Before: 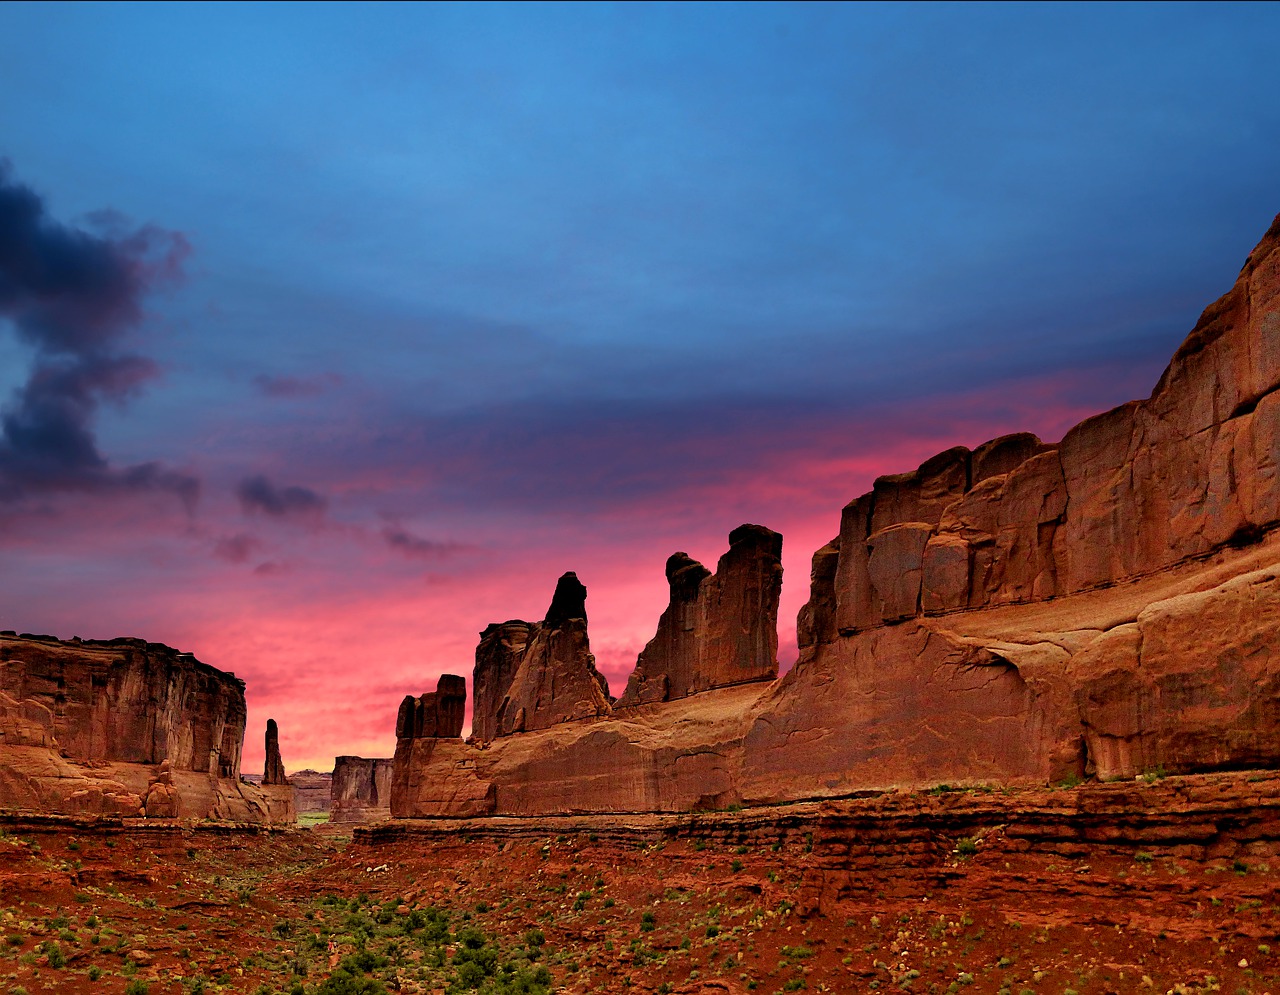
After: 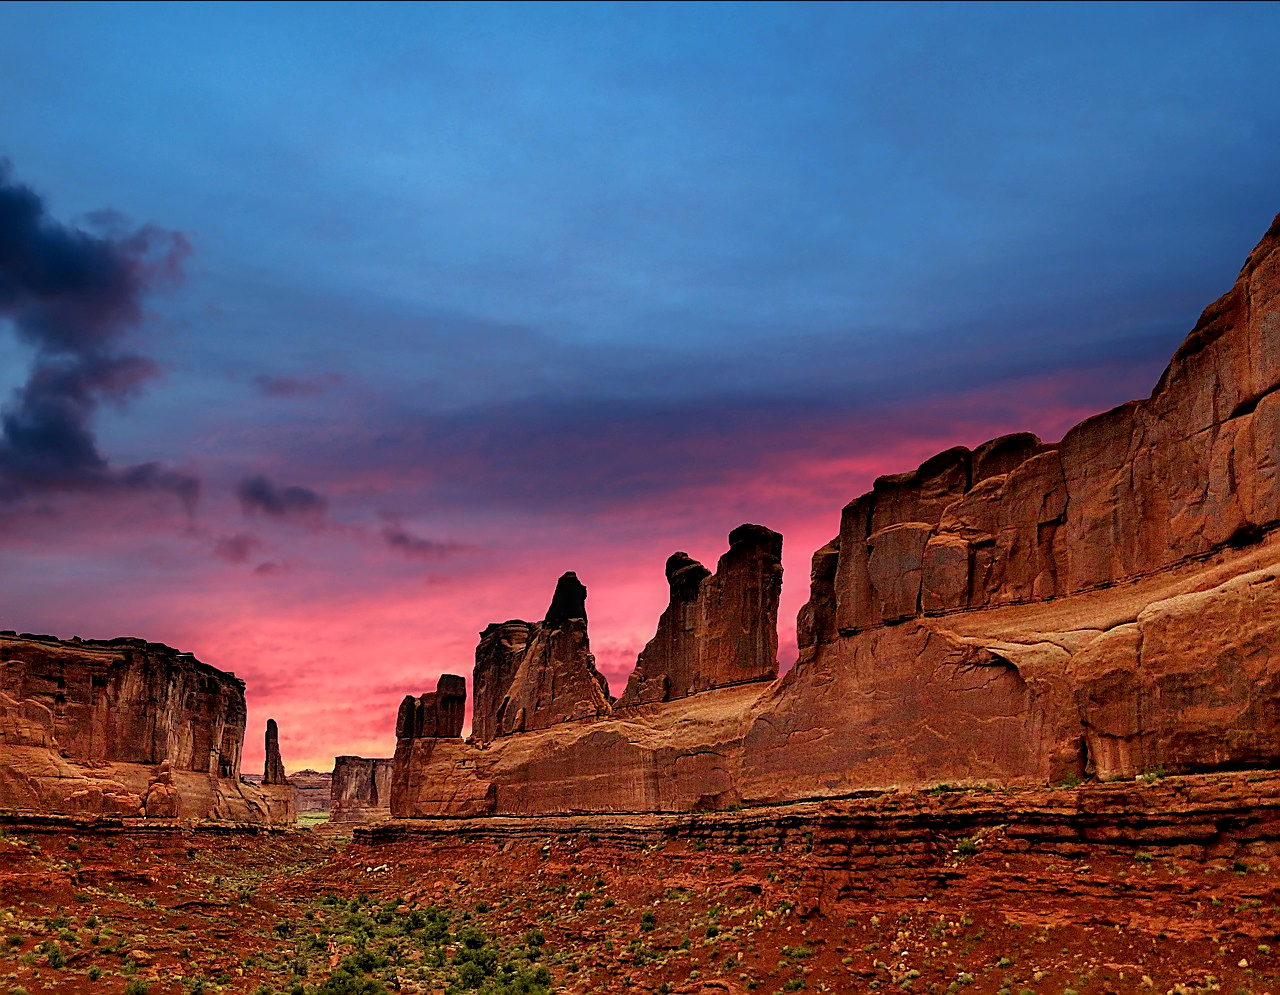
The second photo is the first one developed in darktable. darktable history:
local contrast: on, module defaults
sharpen: amount 0.499
